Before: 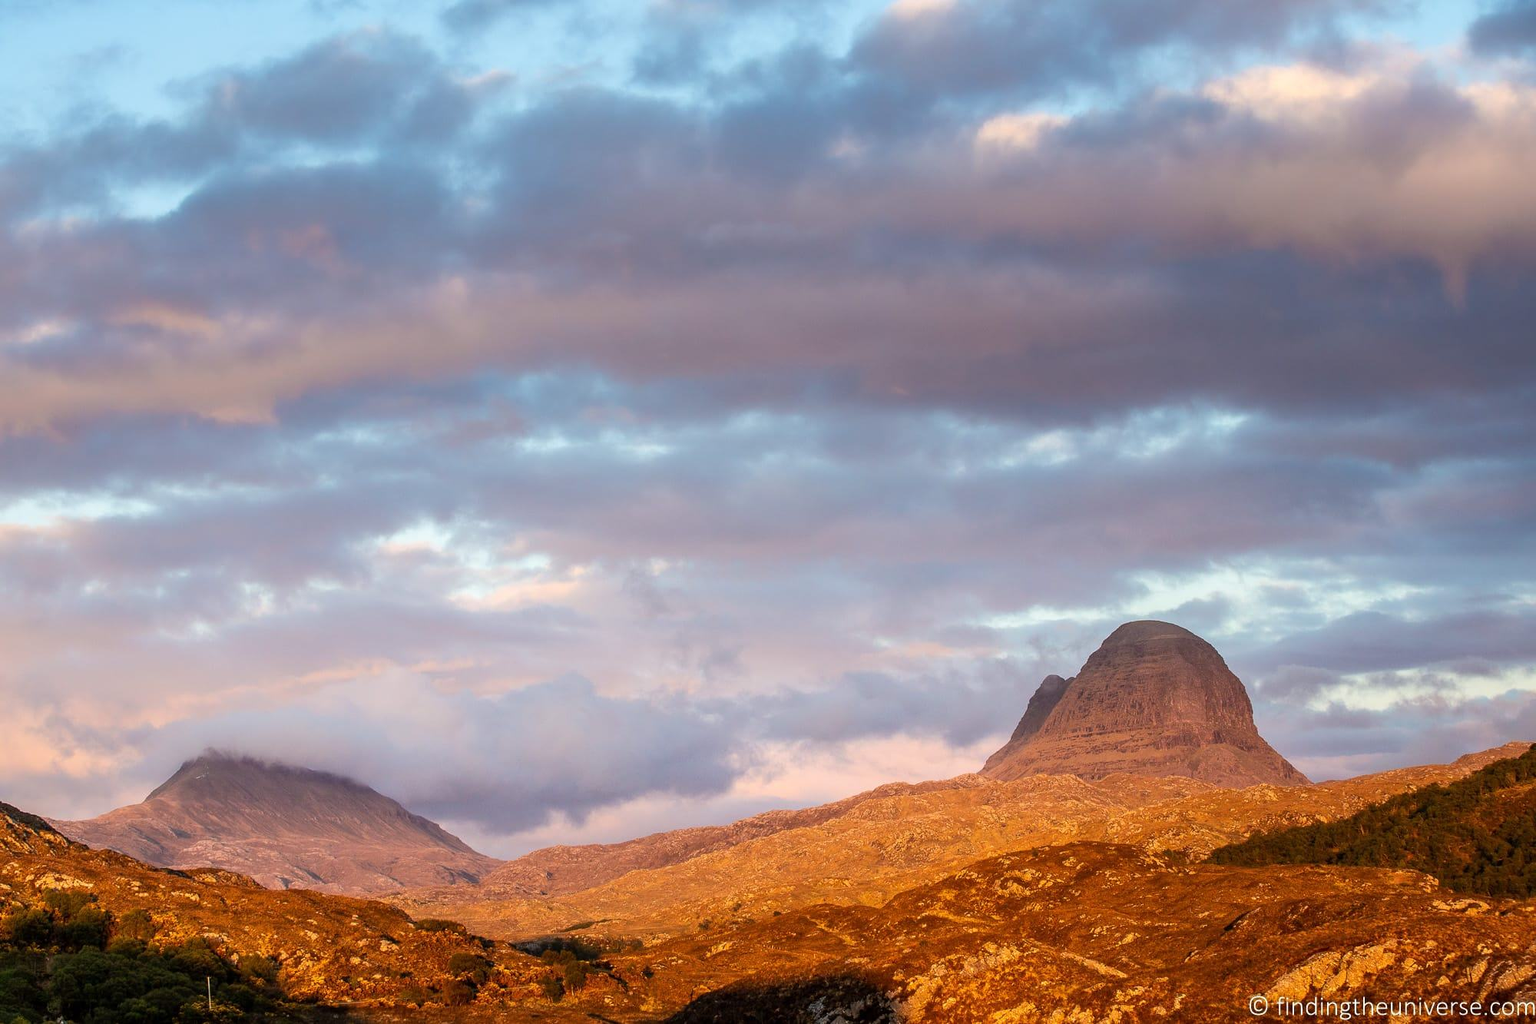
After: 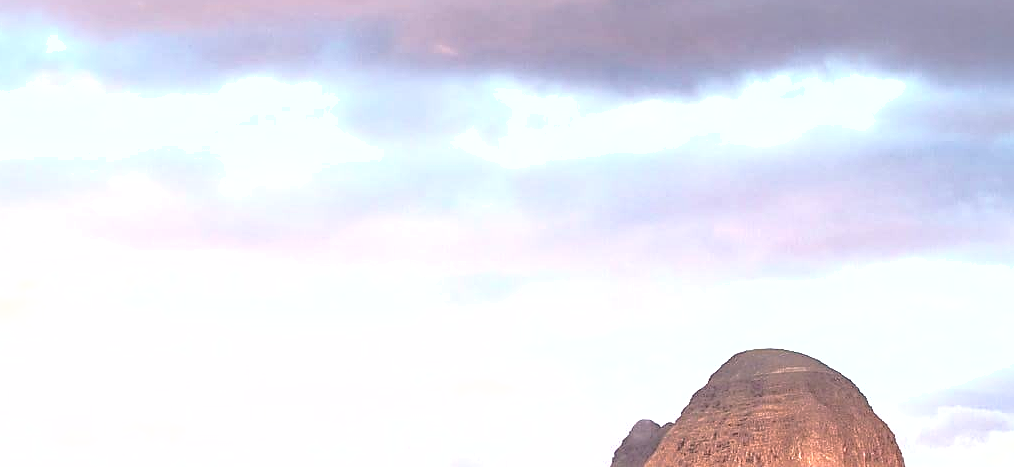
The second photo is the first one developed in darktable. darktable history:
contrast brightness saturation: contrast 0.25, saturation -0.314
velvia: strength 16.52%
sharpen: on, module defaults
exposure: black level correction 0, exposure 1.412 EV, compensate highlight preservation false
crop: left 36.33%, top 34.439%, right 12.944%, bottom 30.523%
shadows and highlights: on, module defaults
